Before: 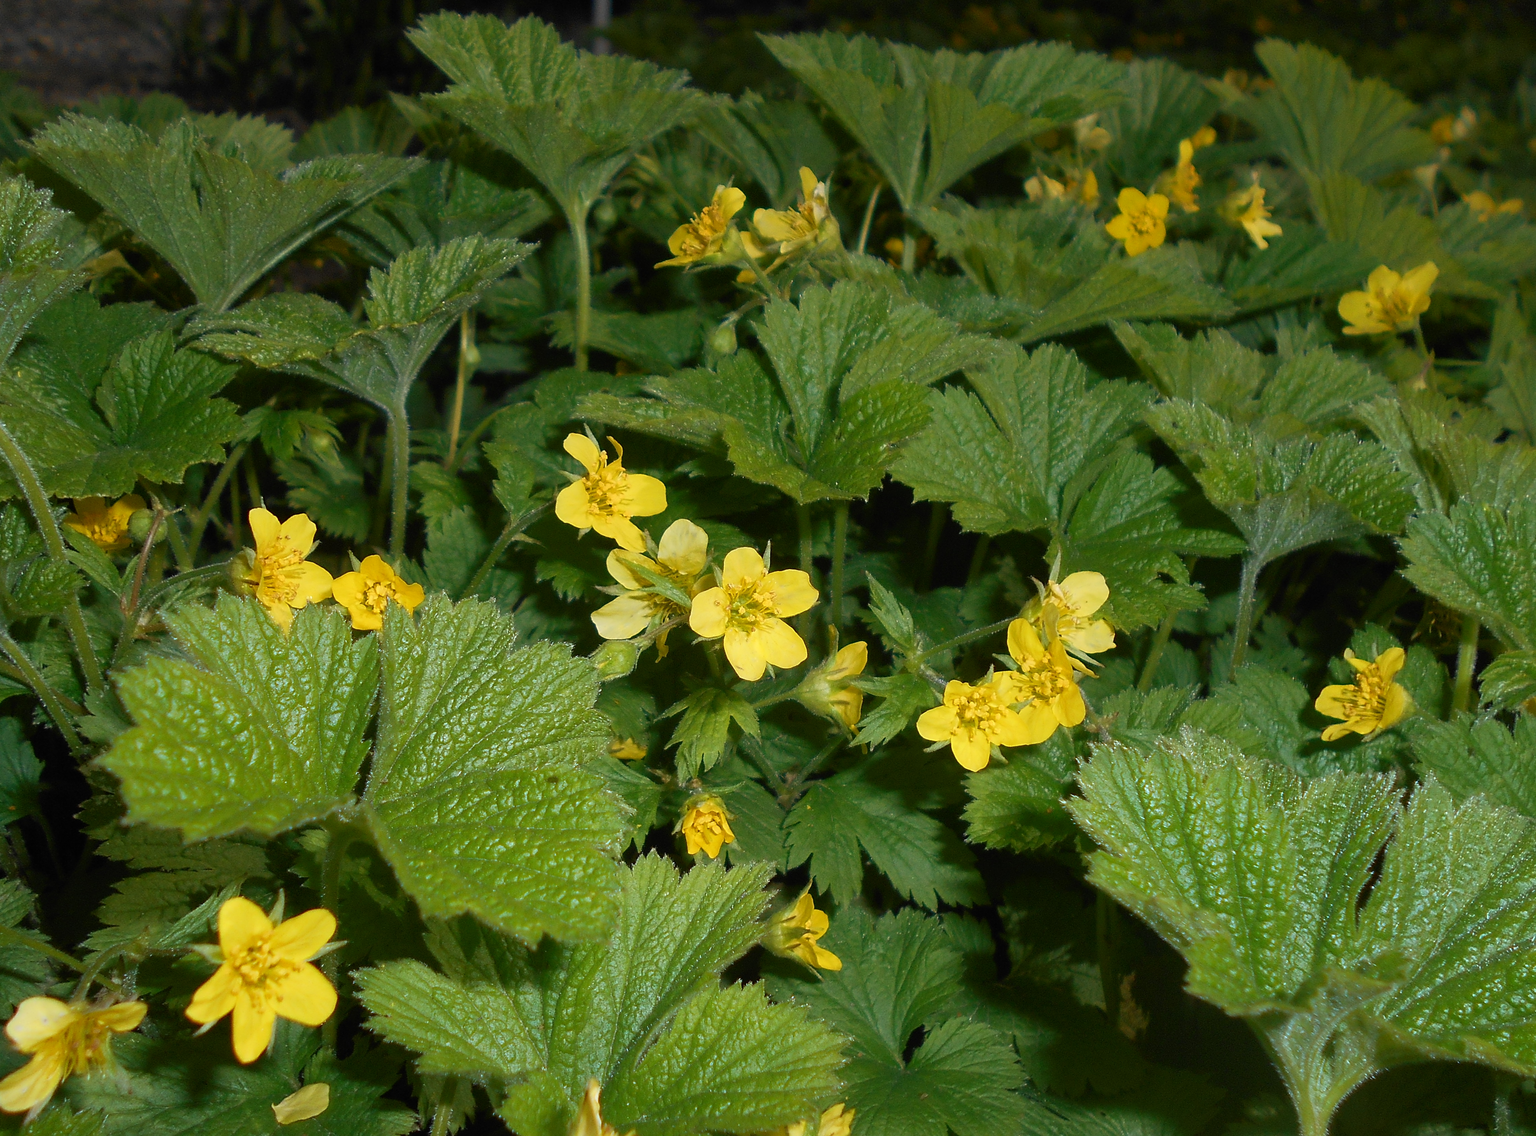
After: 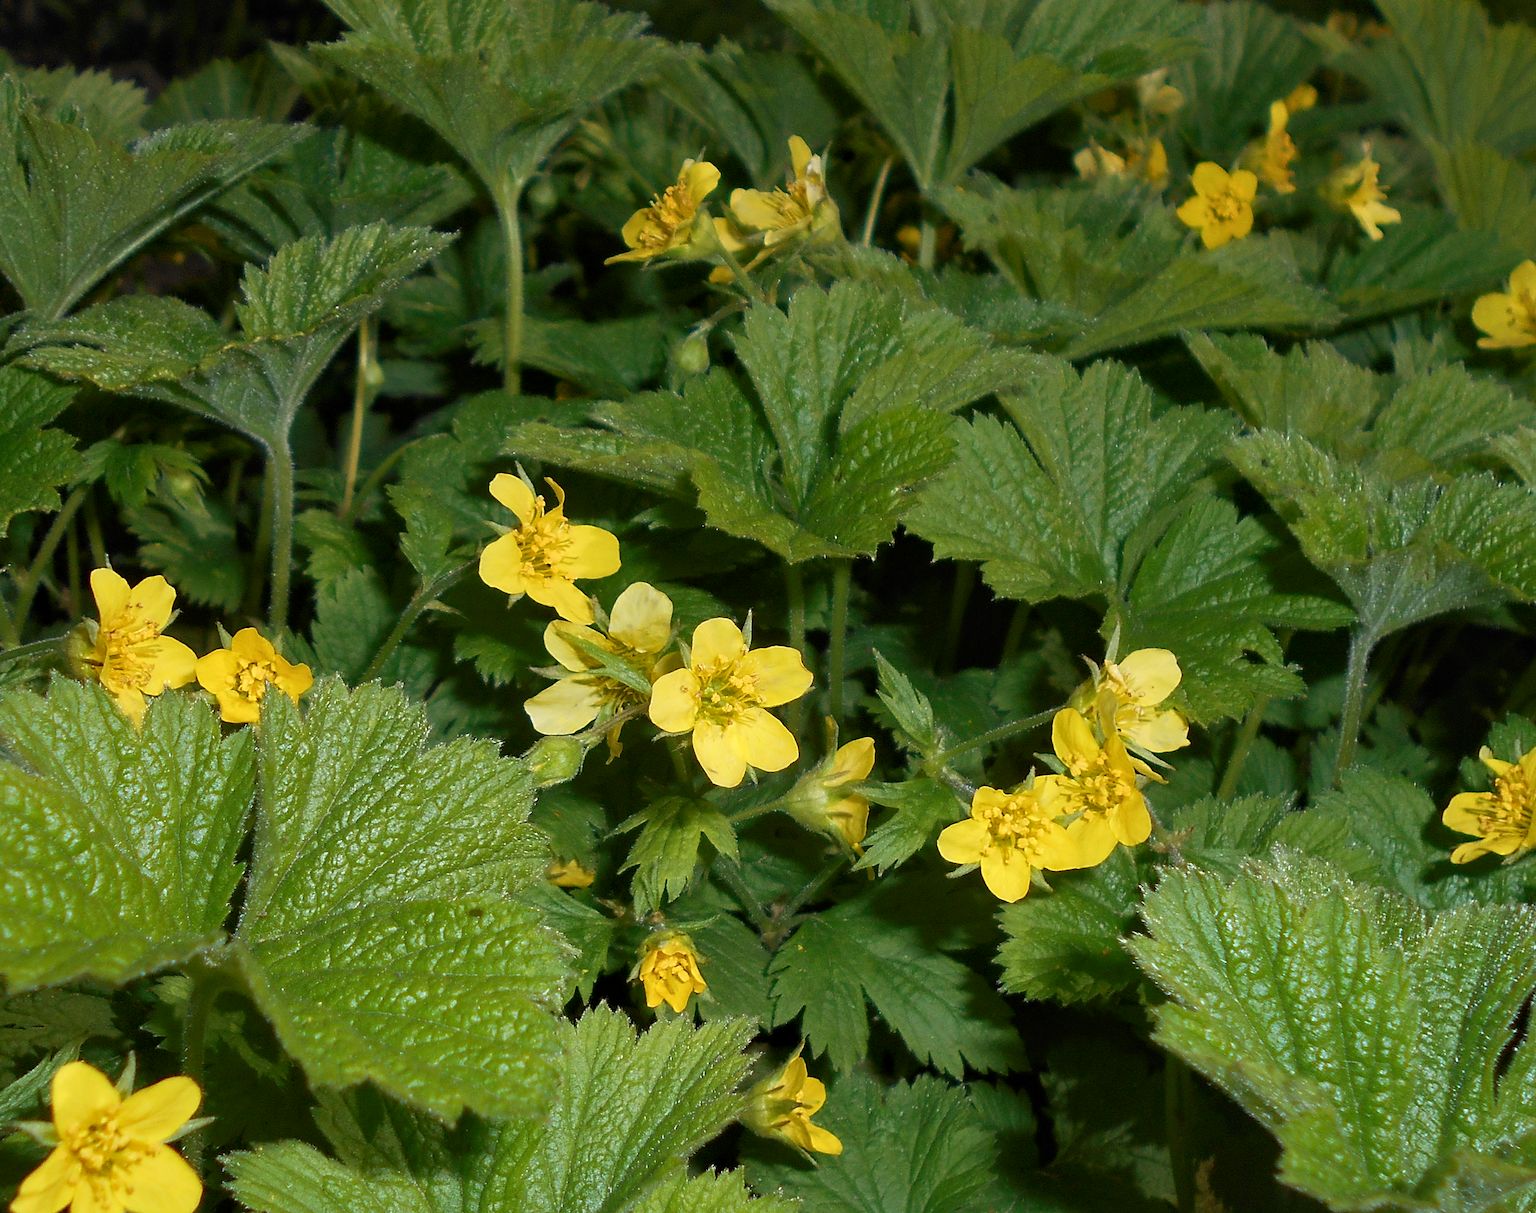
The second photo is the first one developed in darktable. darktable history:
crop: left 11.579%, top 5.296%, right 9.568%, bottom 10.405%
contrast equalizer: octaves 7, y [[0.509, 0.517, 0.523, 0.523, 0.517, 0.509], [0.5 ×6], [0.5 ×6], [0 ×6], [0 ×6]]
